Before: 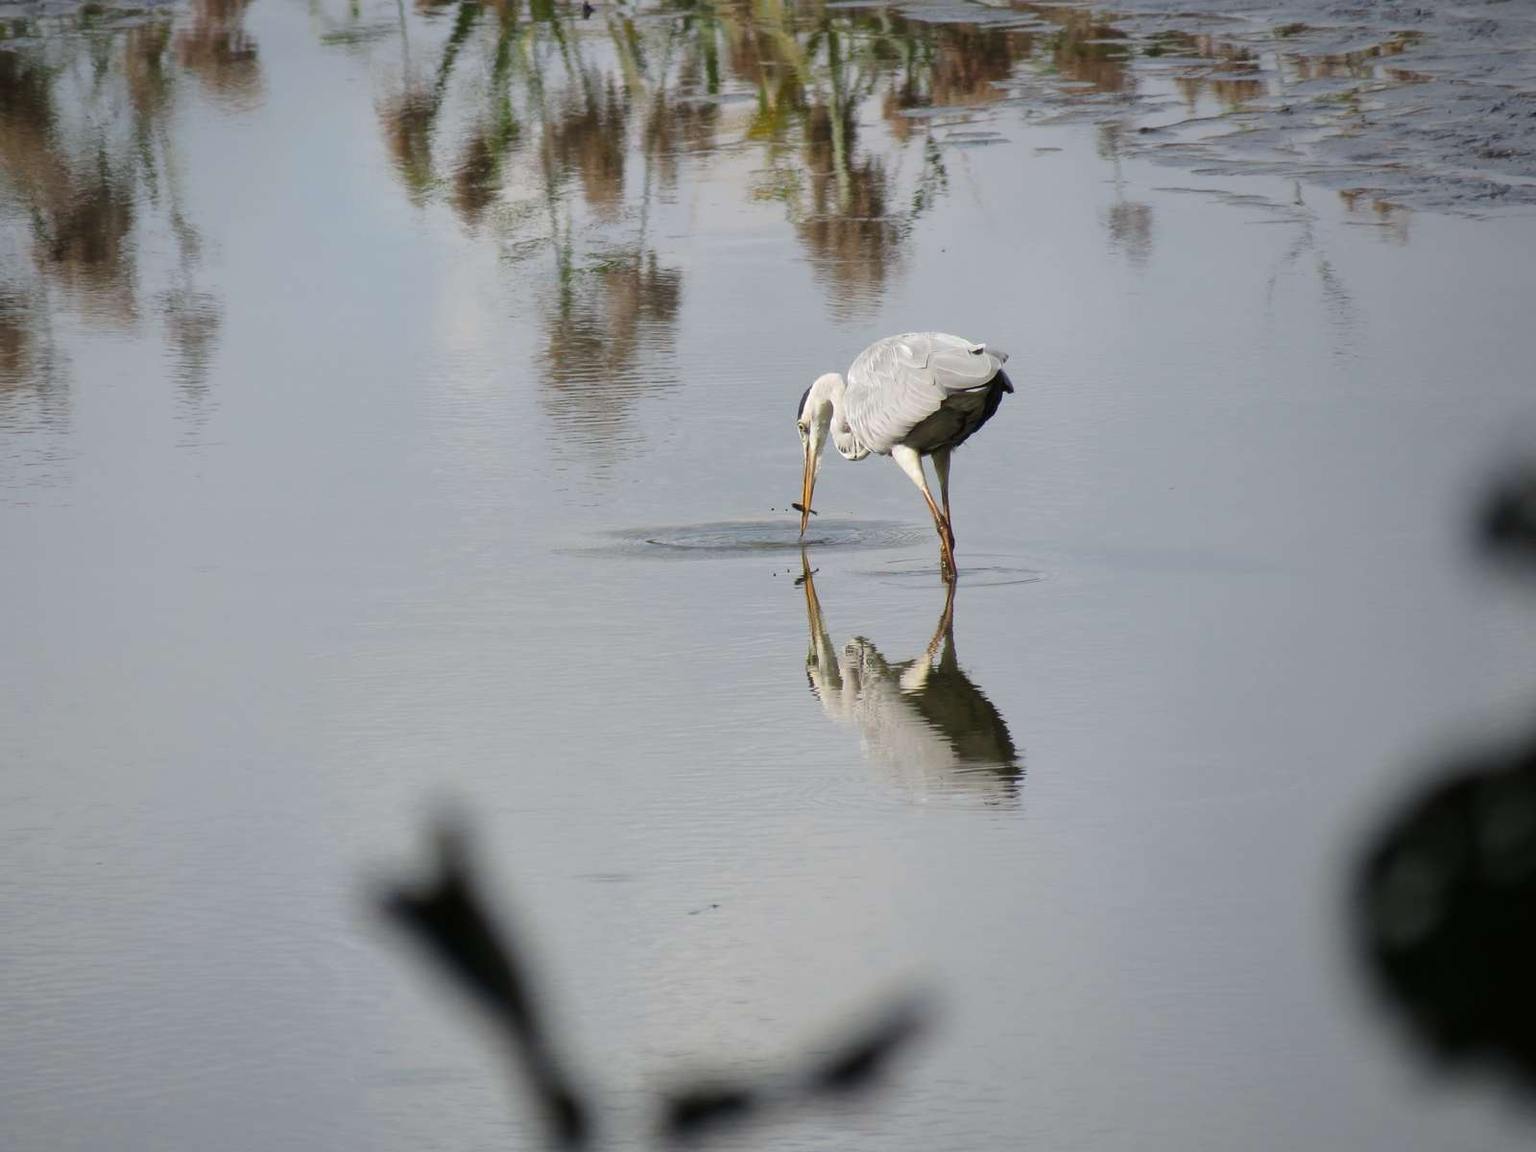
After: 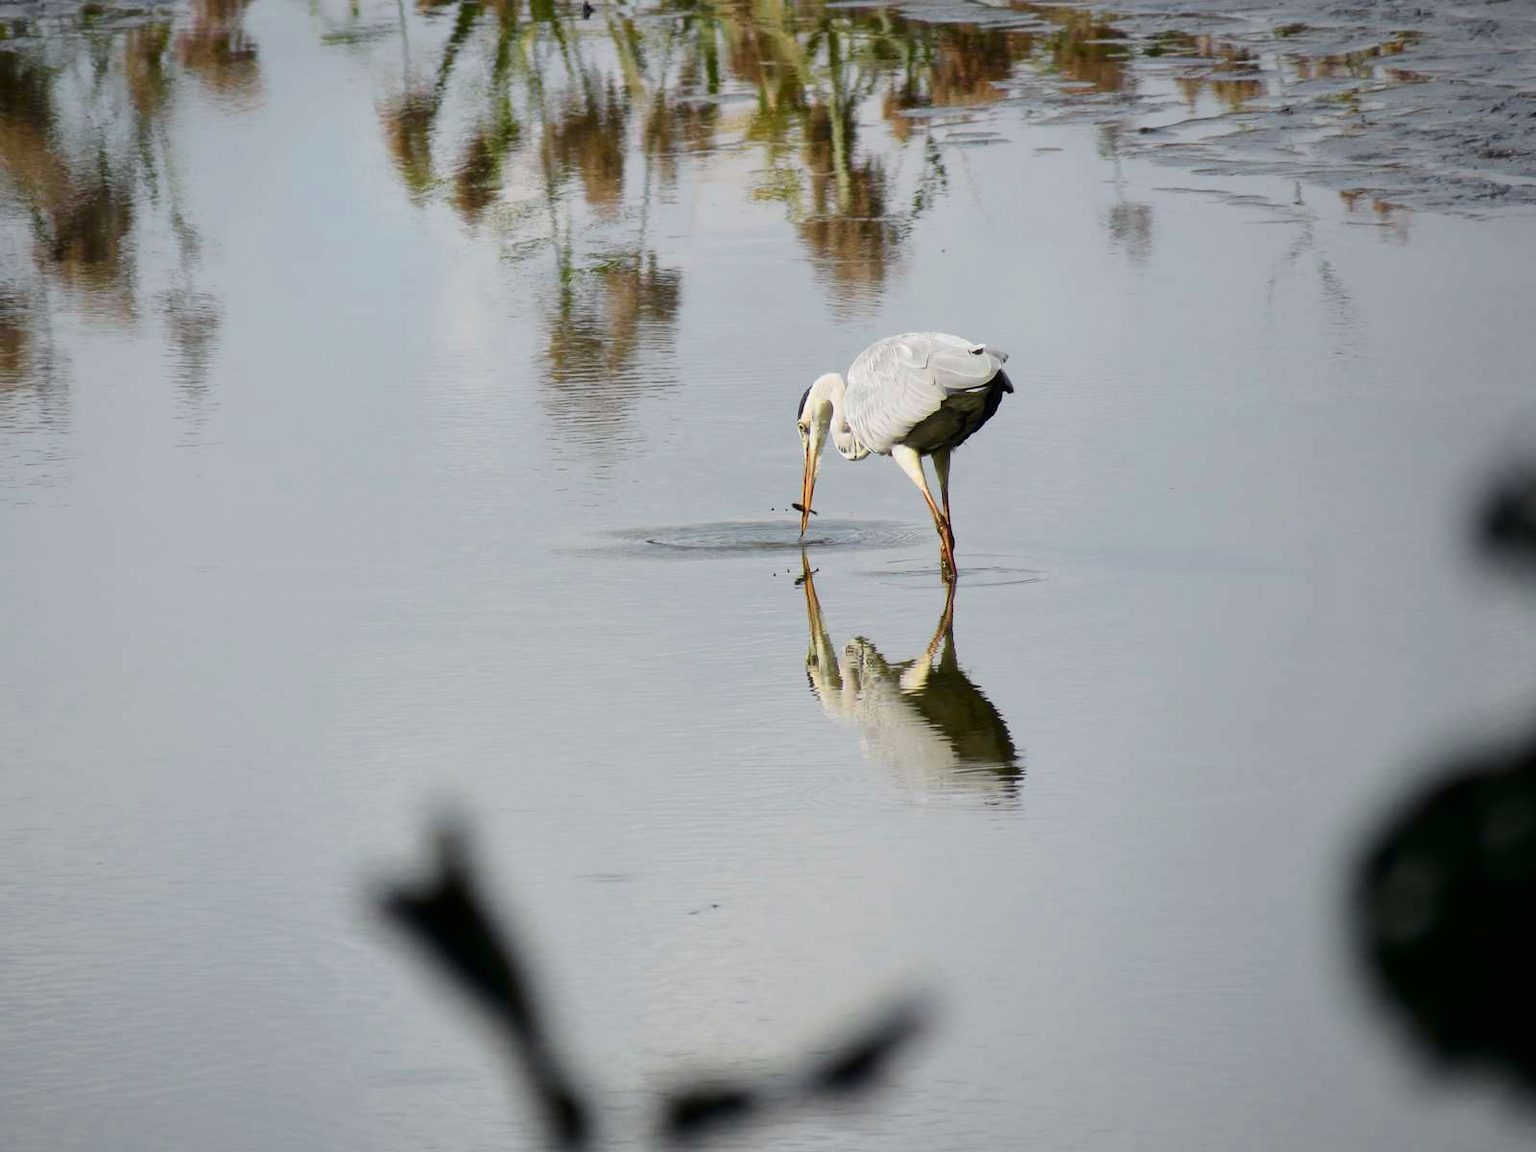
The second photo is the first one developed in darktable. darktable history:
tone curve: curves: ch0 [(0, 0) (0.058, 0.027) (0.214, 0.183) (0.304, 0.288) (0.522, 0.549) (0.658, 0.7) (0.741, 0.775) (0.844, 0.866) (0.986, 0.957)]; ch1 [(0, 0) (0.172, 0.123) (0.312, 0.296) (0.437, 0.429) (0.471, 0.469) (0.502, 0.5) (0.513, 0.515) (0.572, 0.603) (0.617, 0.653) (0.68, 0.724) (0.889, 0.924) (1, 1)]; ch2 [(0, 0) (0.411, 0.424) (0.489, 0.49) (0.502, 0.5) (0.517, 0.519) (0.549, 0.578) (0.604, 0.628) (0.693, 0.686) (1, 1)], color space Lab, independent channels, preserve colors none
